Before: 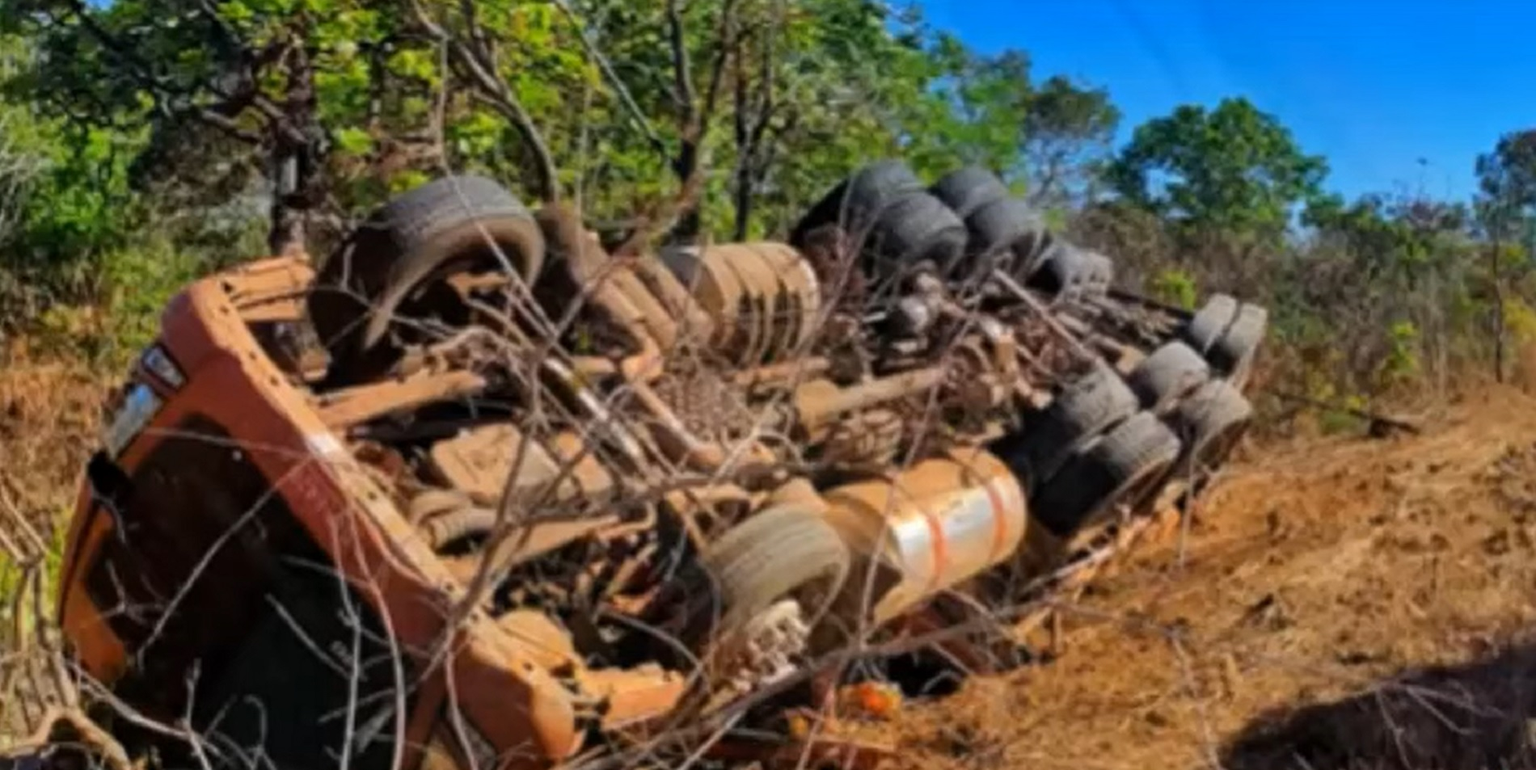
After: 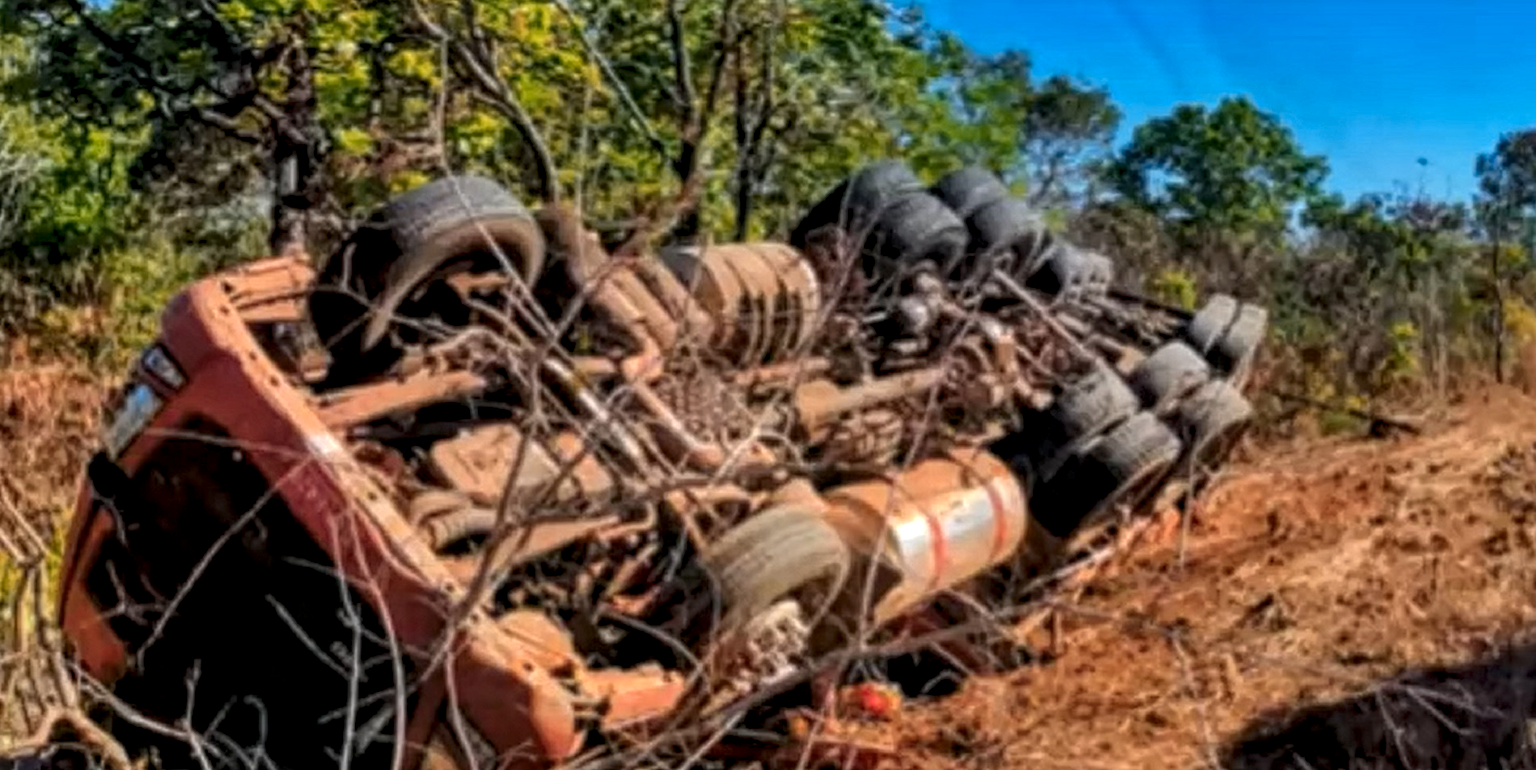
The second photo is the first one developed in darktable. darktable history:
color zones: curves: ch1 [(0.235, 0.558) (0.75, 0.5)]; ch2 [(0.25, 0.462) (0.749, 0.457)], mix 25.94%
contrast brightness saturation: saturation -0.1
local contrast: highlights 100%, shadows 100%, detail 200%, midtone range 0.2
